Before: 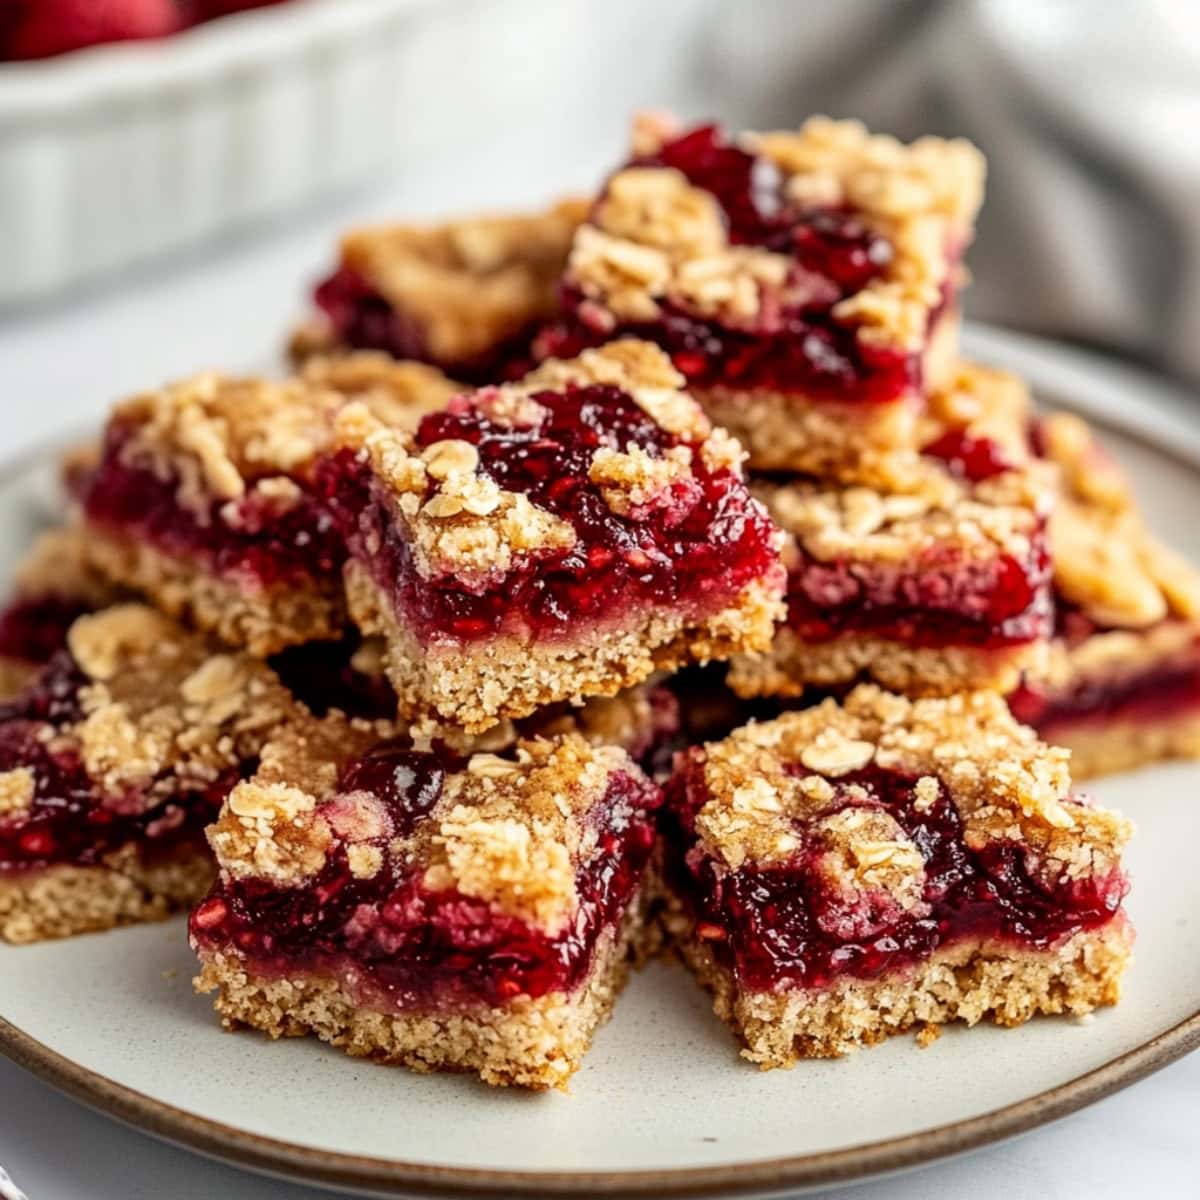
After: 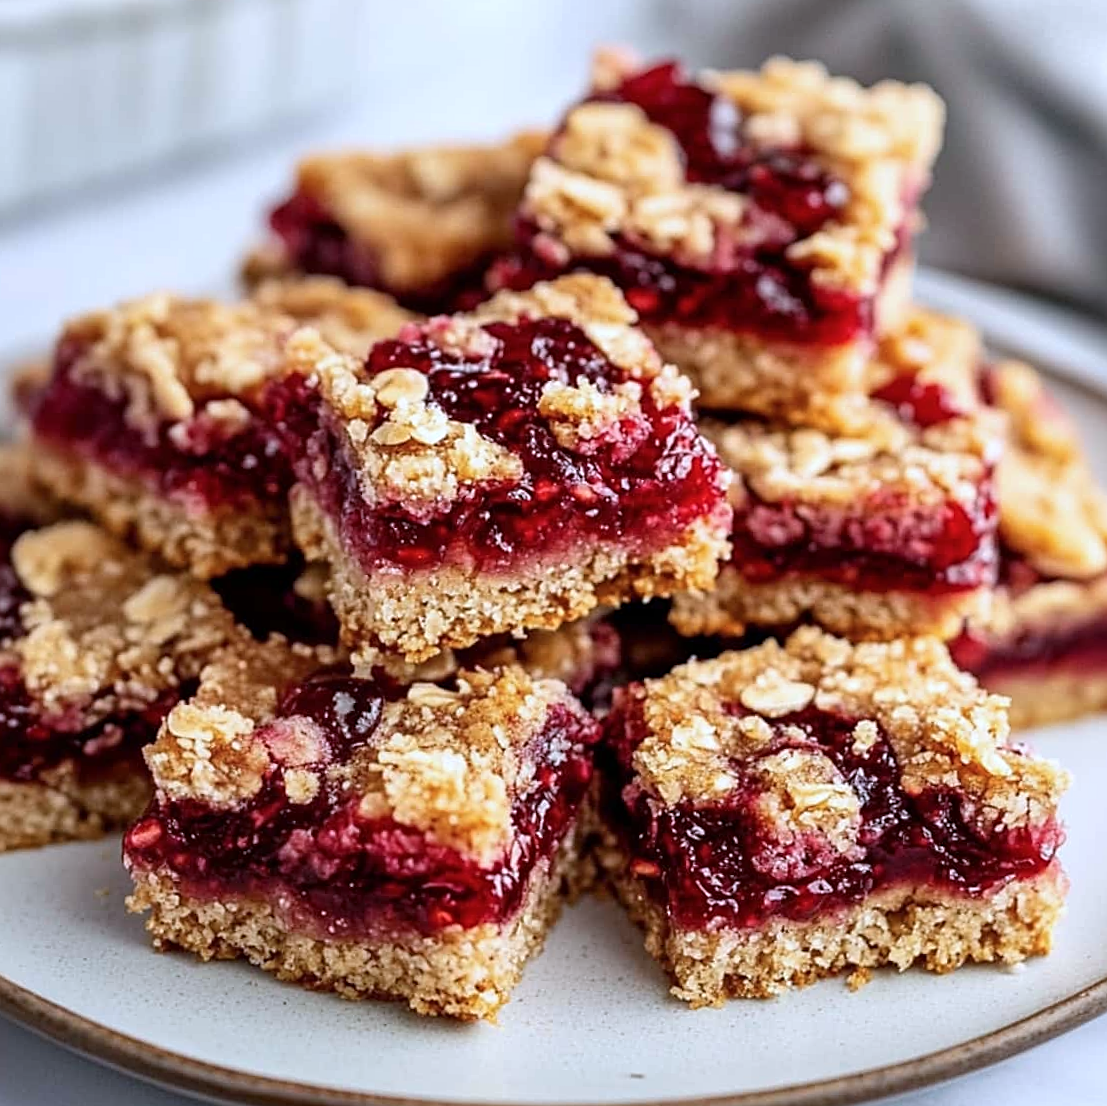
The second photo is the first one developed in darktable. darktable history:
color calibration: illuminant as shot in camera, x 0.37, y 0.382, temperature 4316.75 K
sharpen: on, module defaults
crop and rotate: angle -1.89°, left 3.135%, top 4.153%, right 1.583%, bottom 0.683%
